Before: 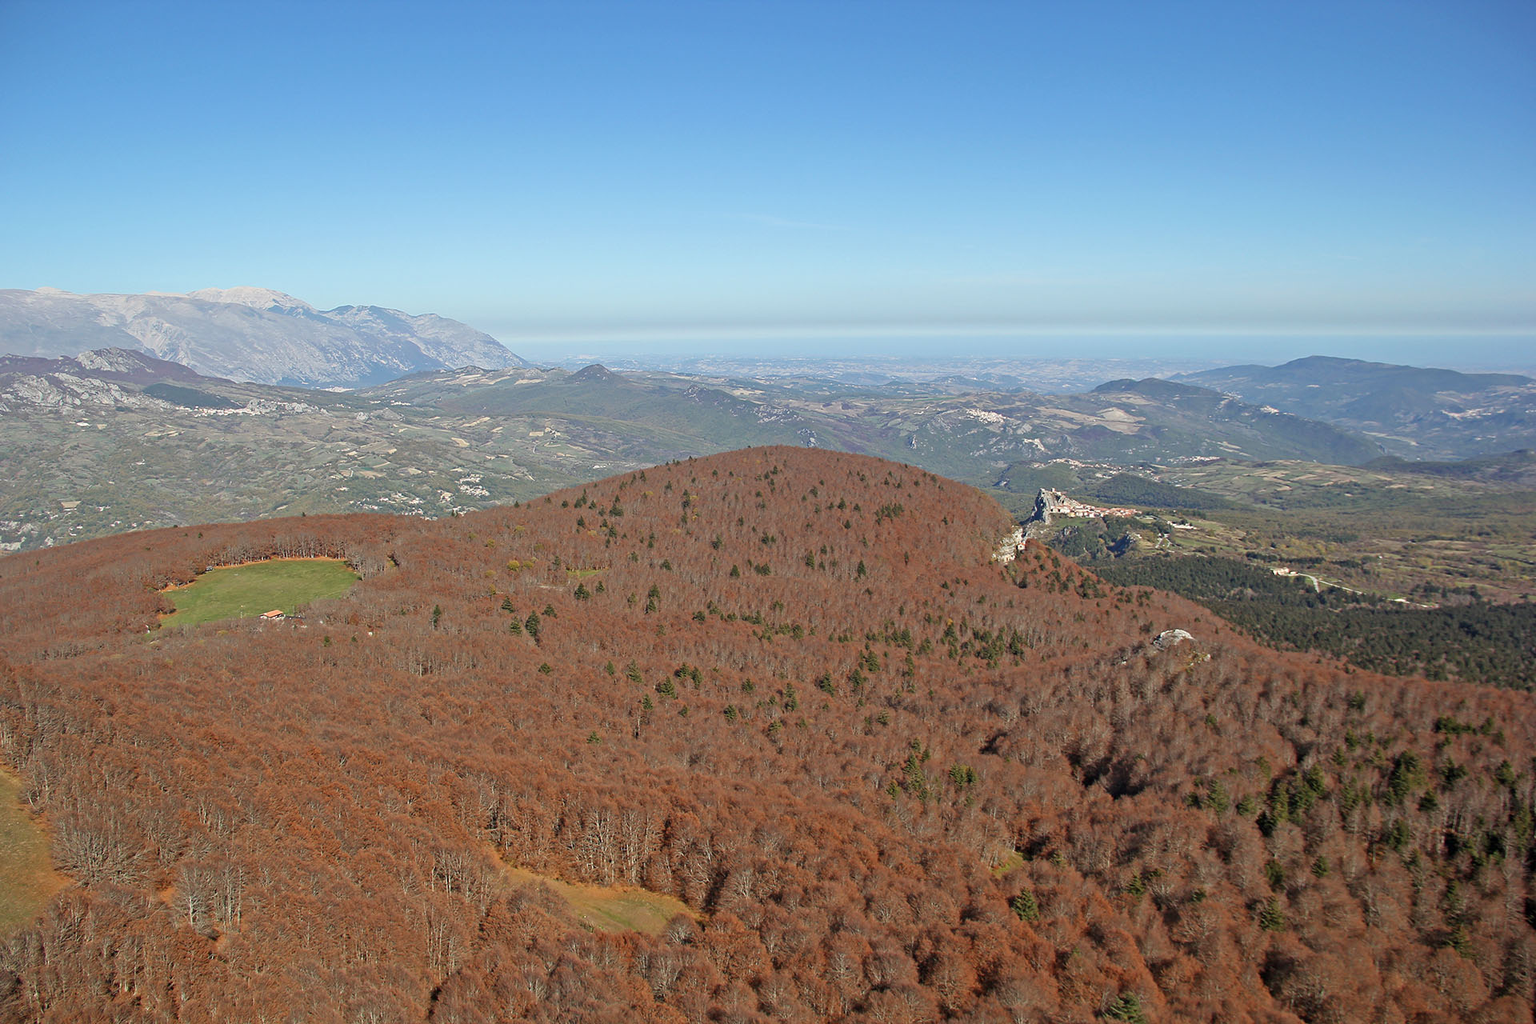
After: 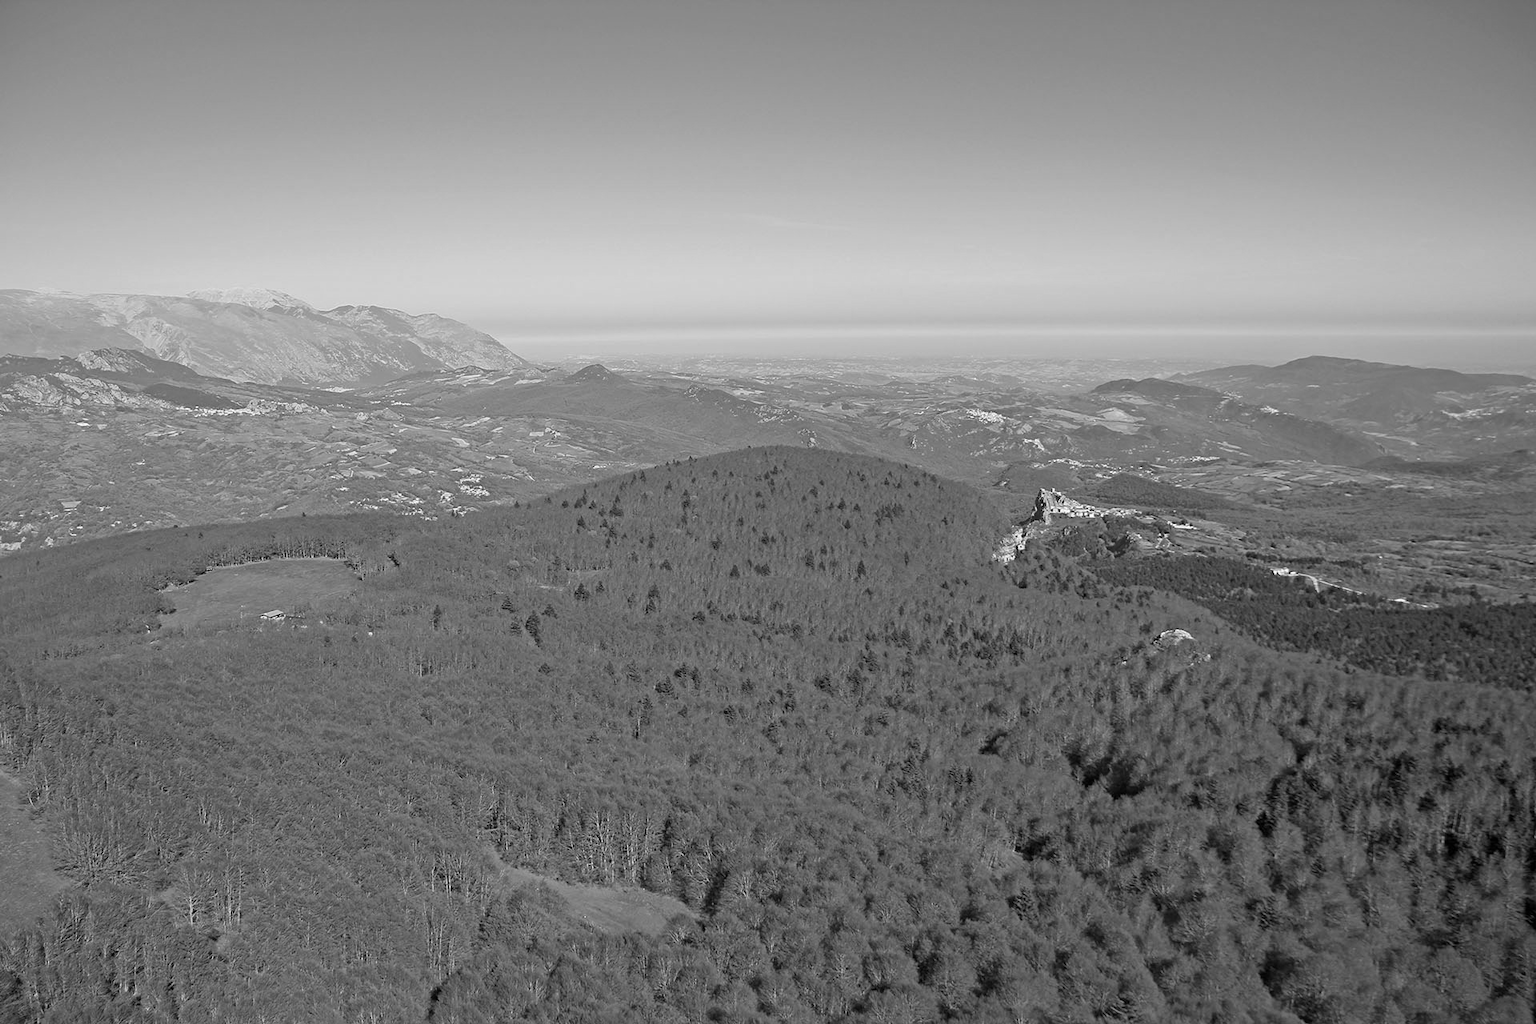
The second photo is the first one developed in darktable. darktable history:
exposure: exposure -0.048 EV, compensate highlight preservation false
monochrome: a 32, b 64, size 2.3, highlights 1
